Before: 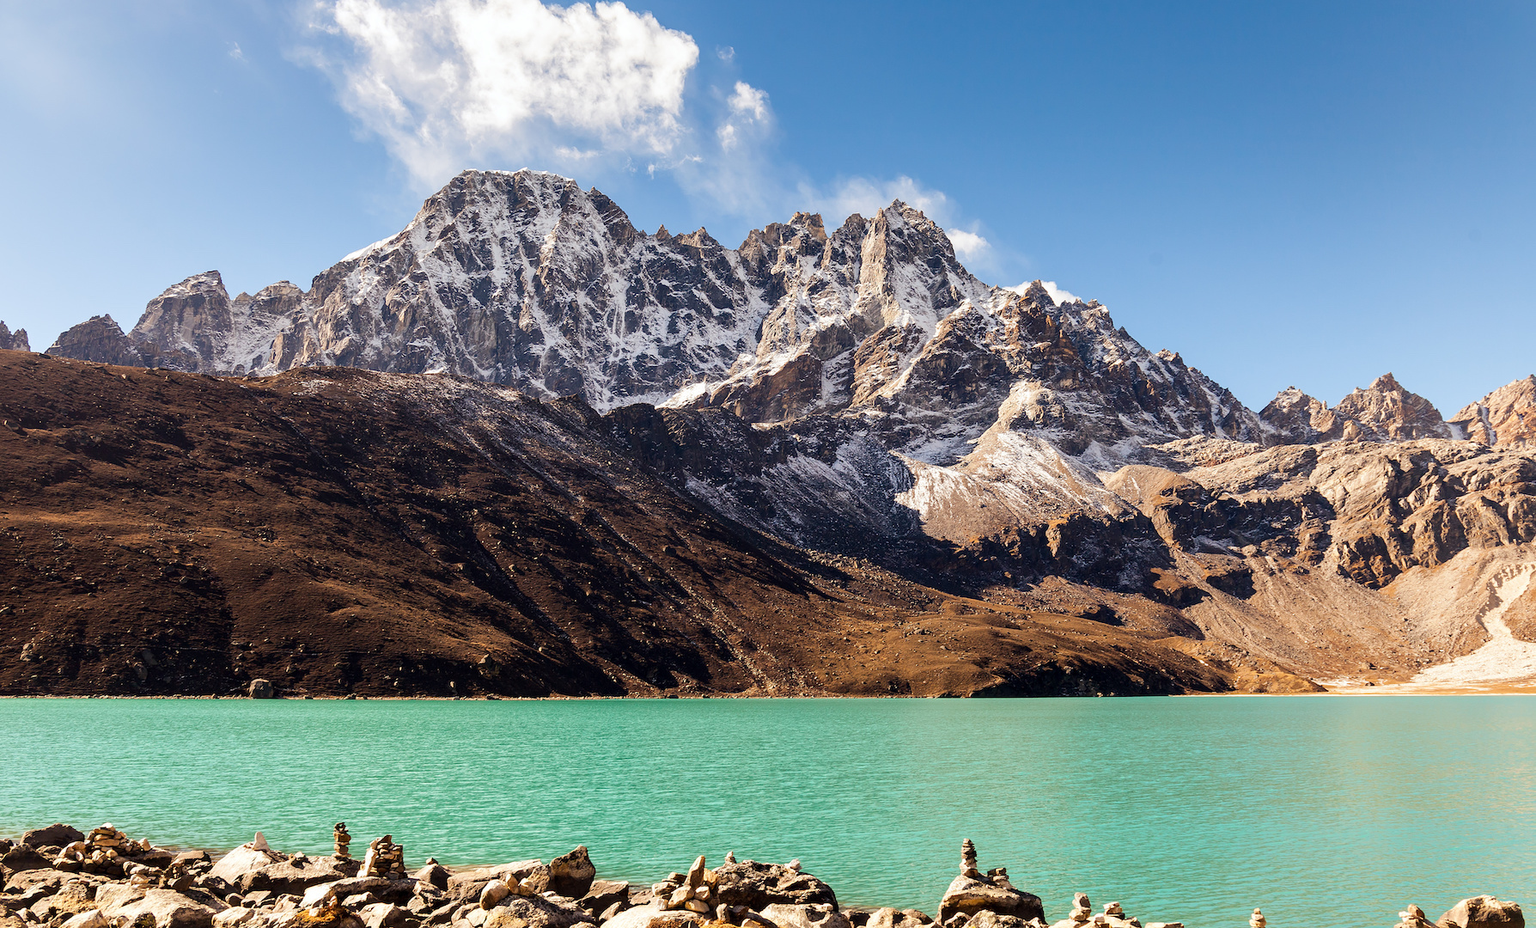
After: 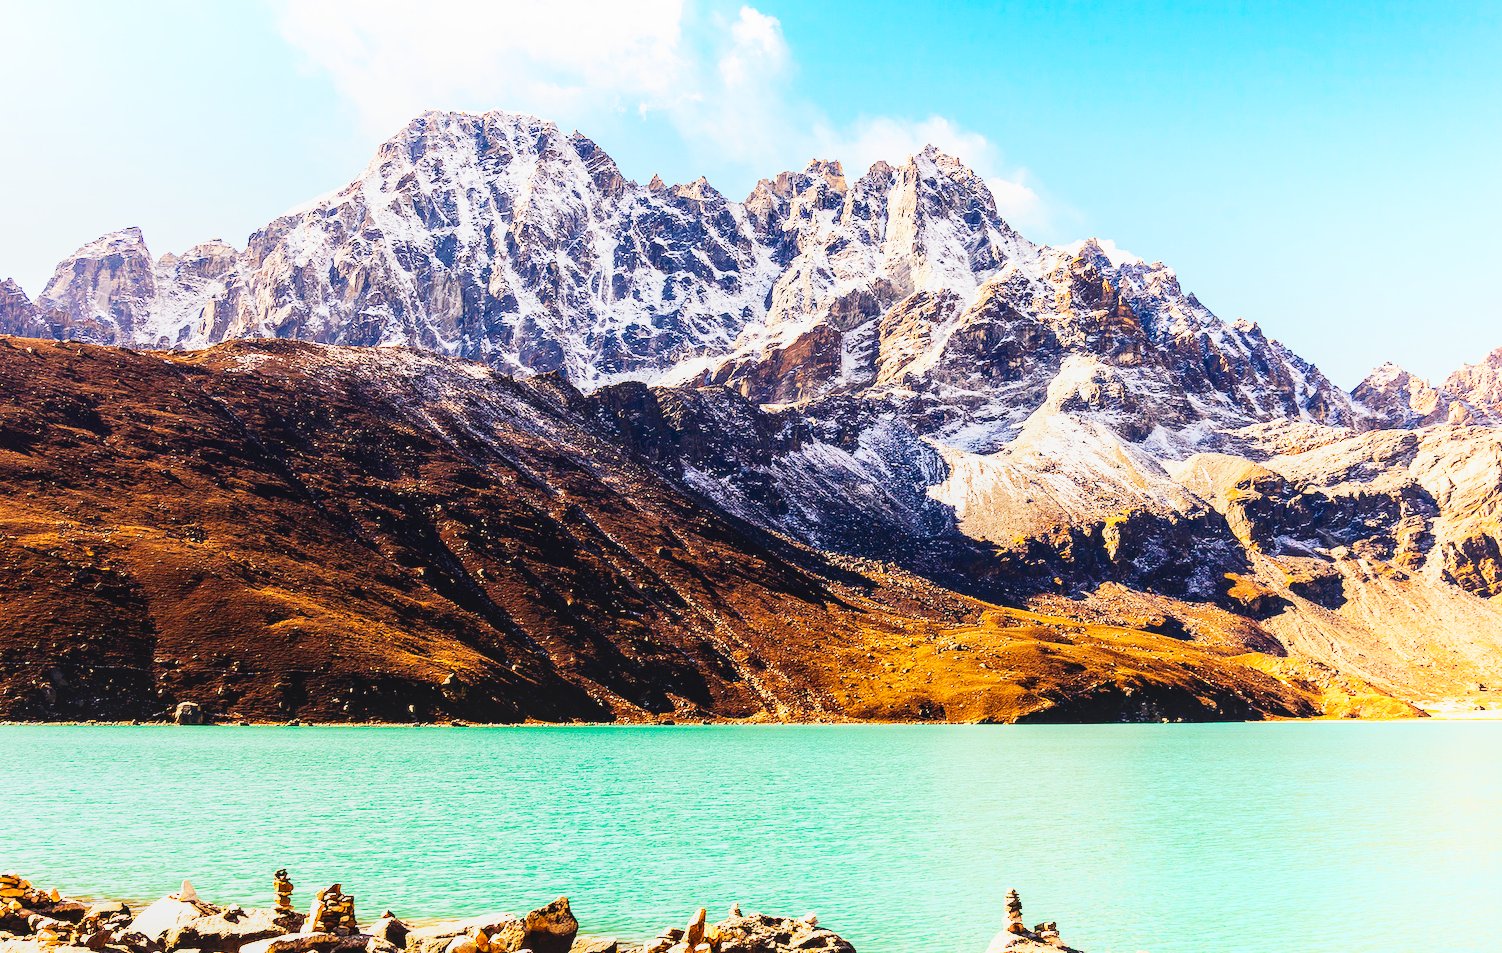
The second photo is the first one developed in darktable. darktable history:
local contrast: detail 110%
color balance rgb: linear chroma grading › global chroma 33.4%
base curve: curves: ch0 [(0, 0) (0.007, 0.004) (0.027, 0.03) (0.046, 0.07) (0.207, 0.54) (0.442, 0.872) (0.673, 0.972) (1, 1)], preserve colors none
crop: left 6.446%, top 8.188%, right 9.538%, bottom 3.548%
white balance: emerald 1
shadows and highlights: shadows -24.28, highlights 49.77, soften with gaussian
